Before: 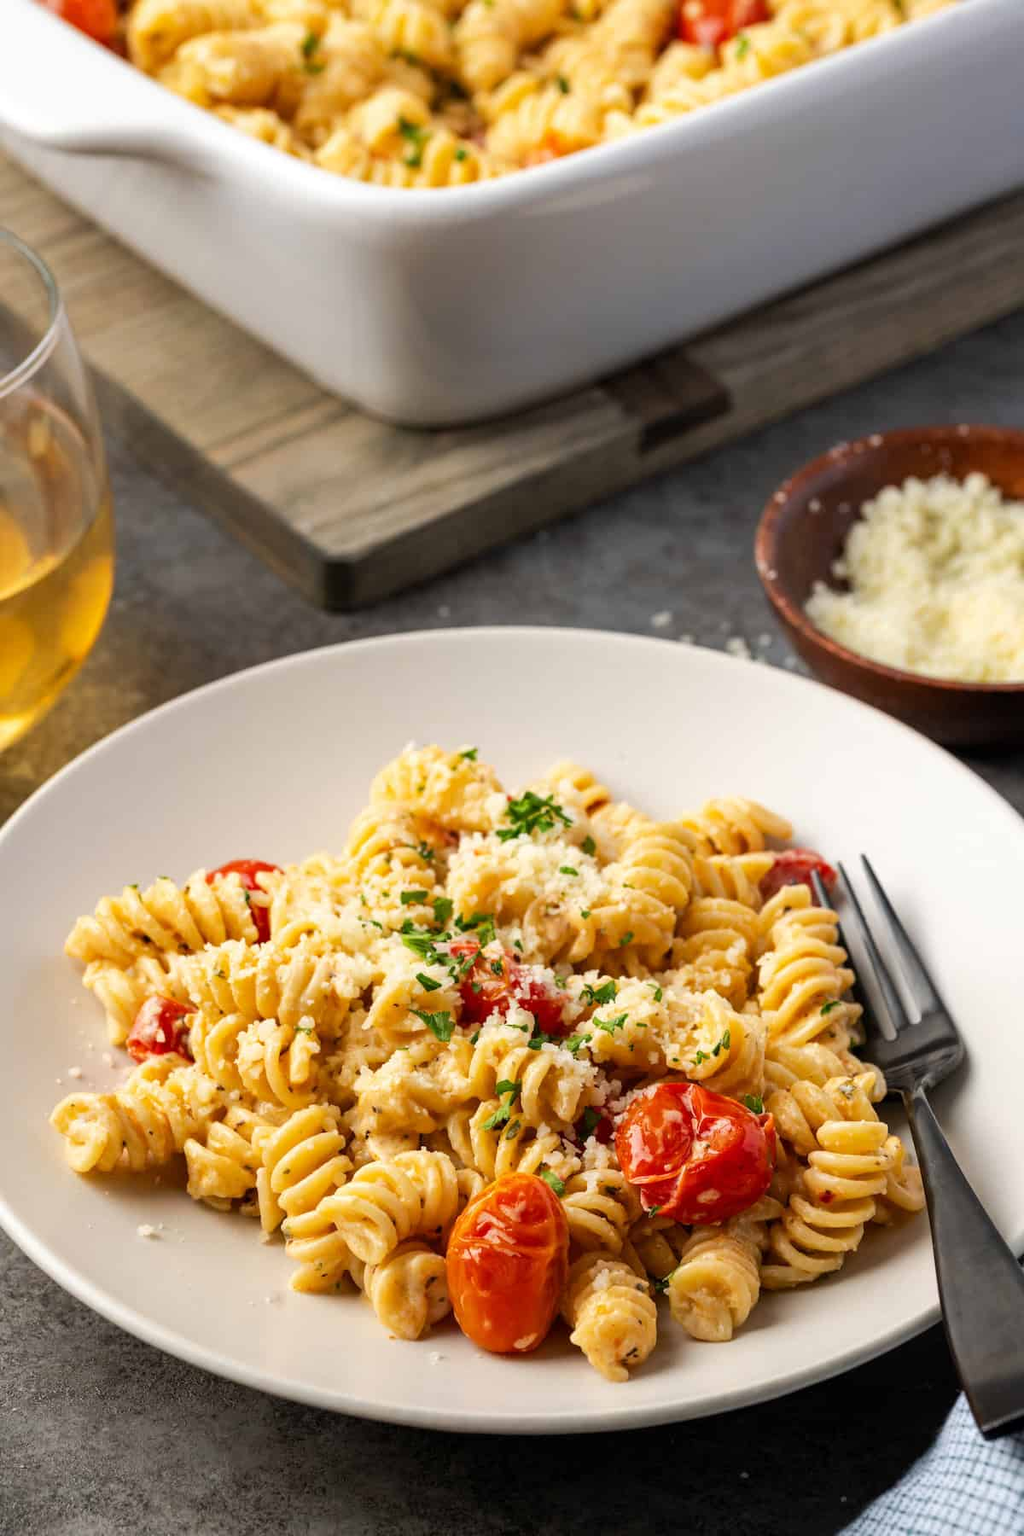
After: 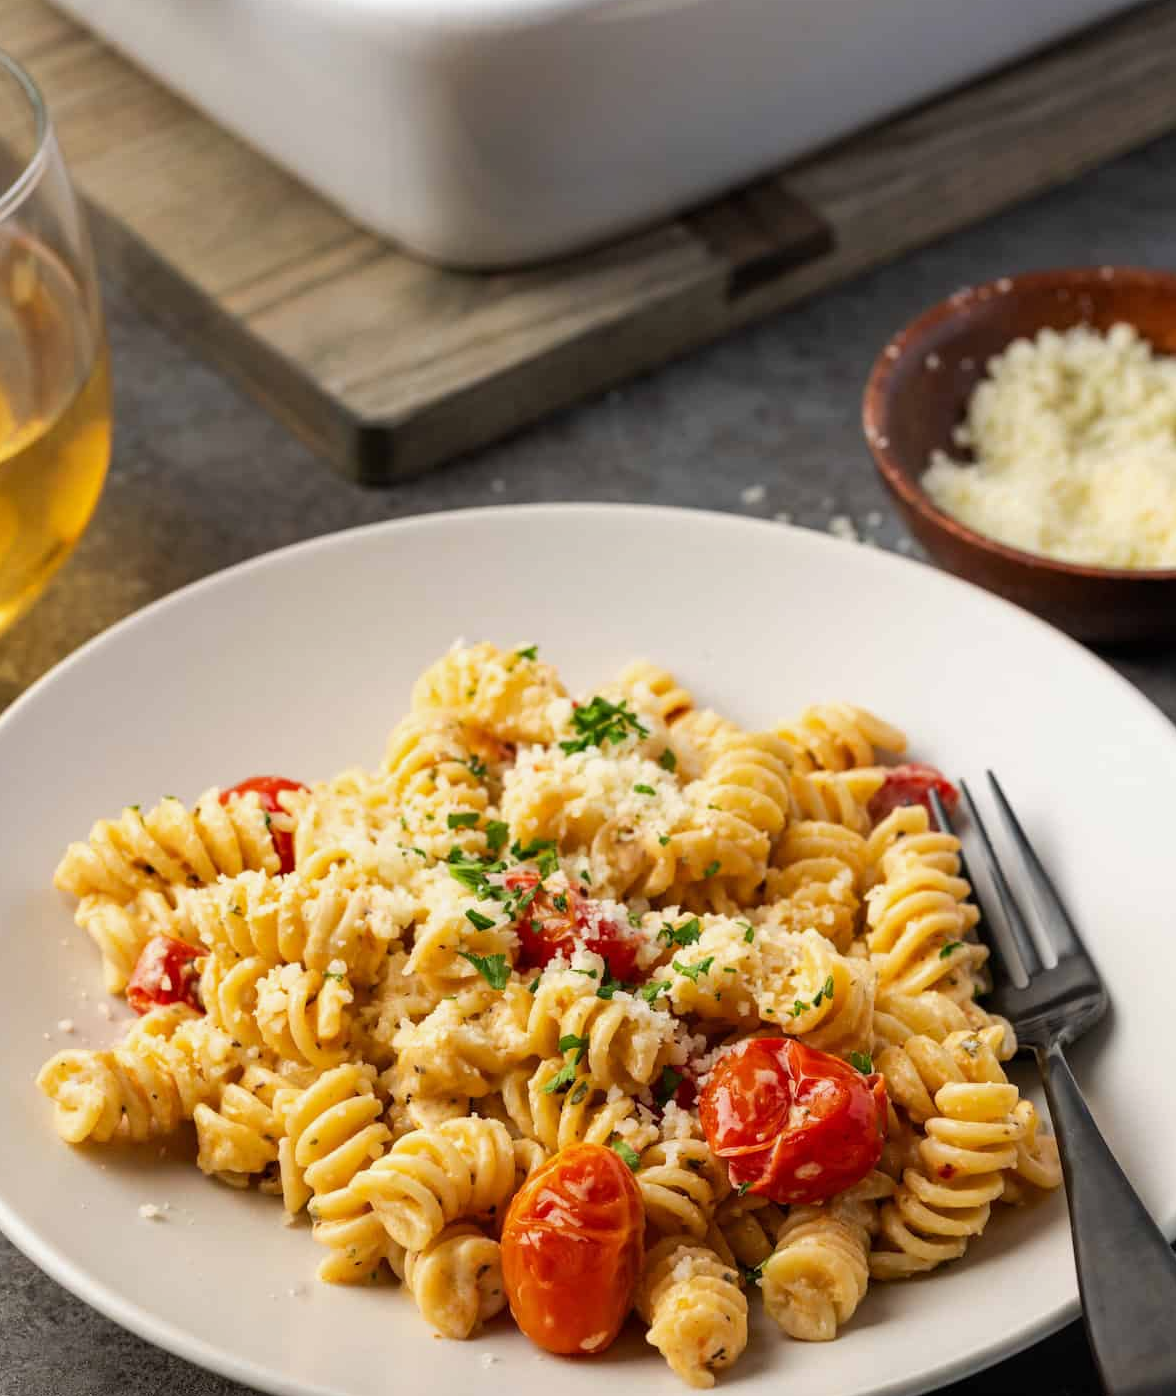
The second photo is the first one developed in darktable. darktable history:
tone equalizer: on, module defaults
exposure: exposure -0.111 EV, compensate exposure bias true, compensate highlight preservation false
crop and rotate: left 1.833%, top 12.885%, right 0.139%, bottom 9.519%
